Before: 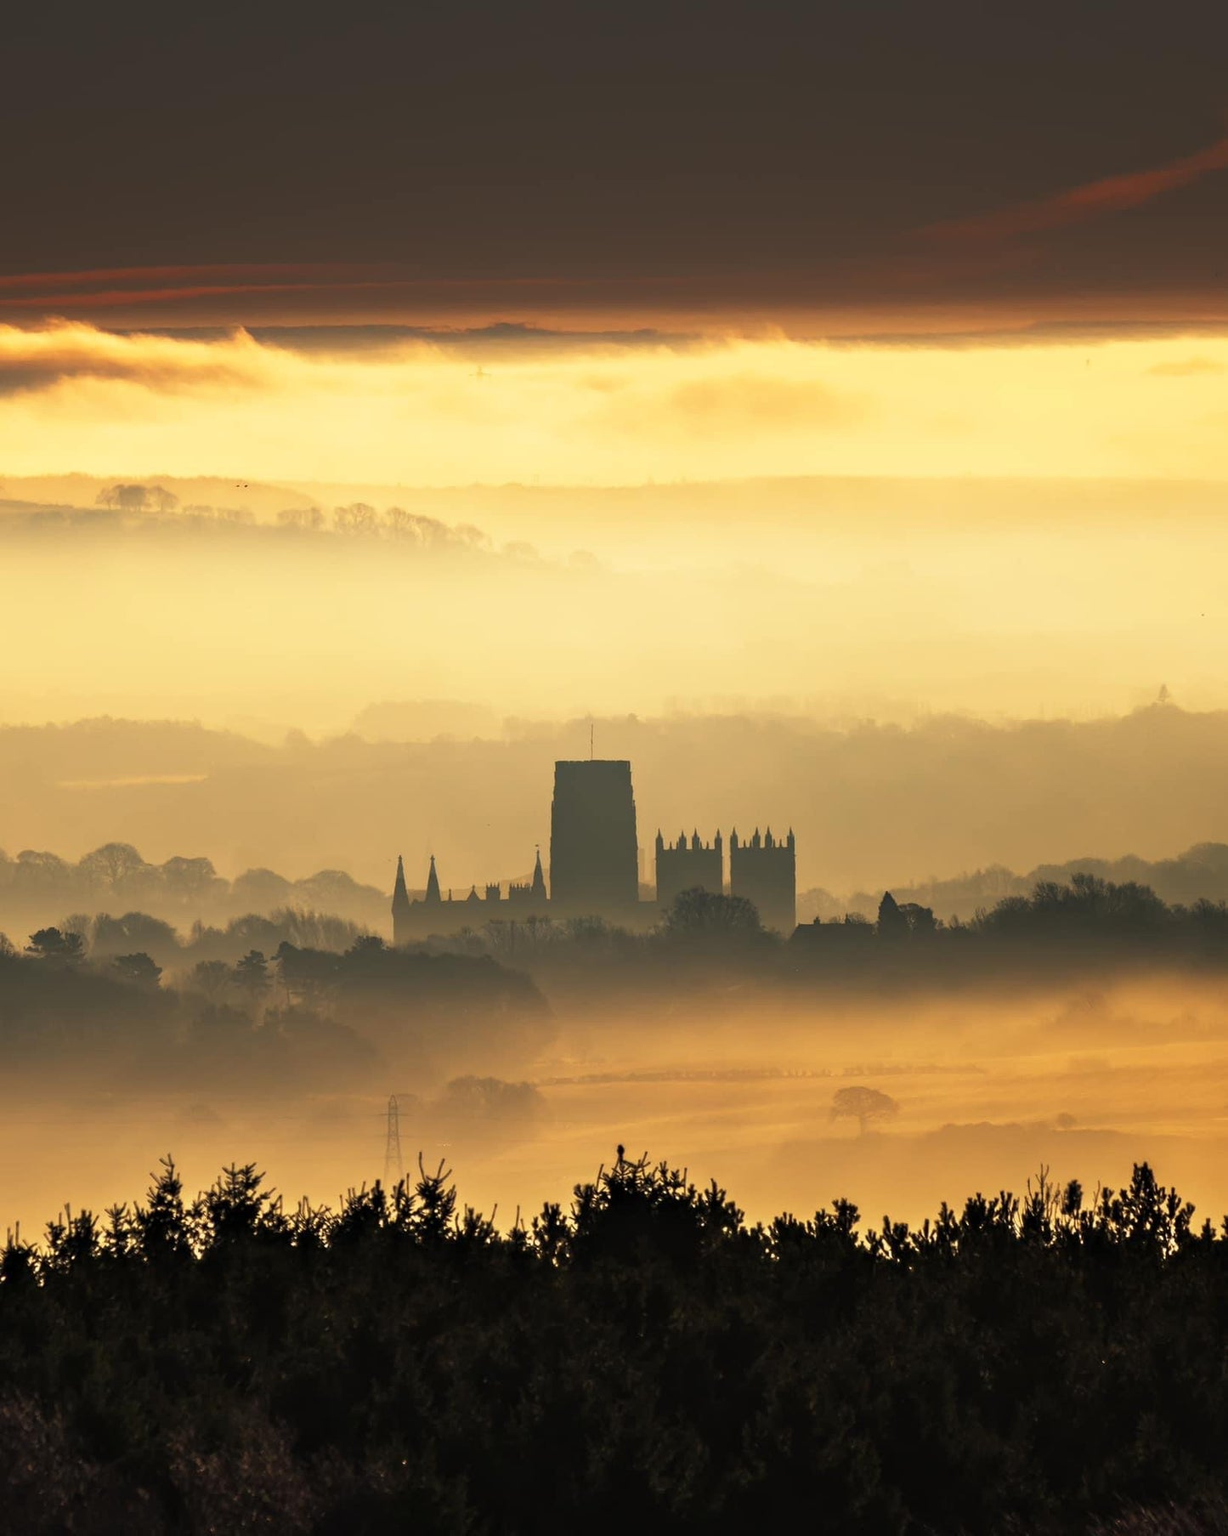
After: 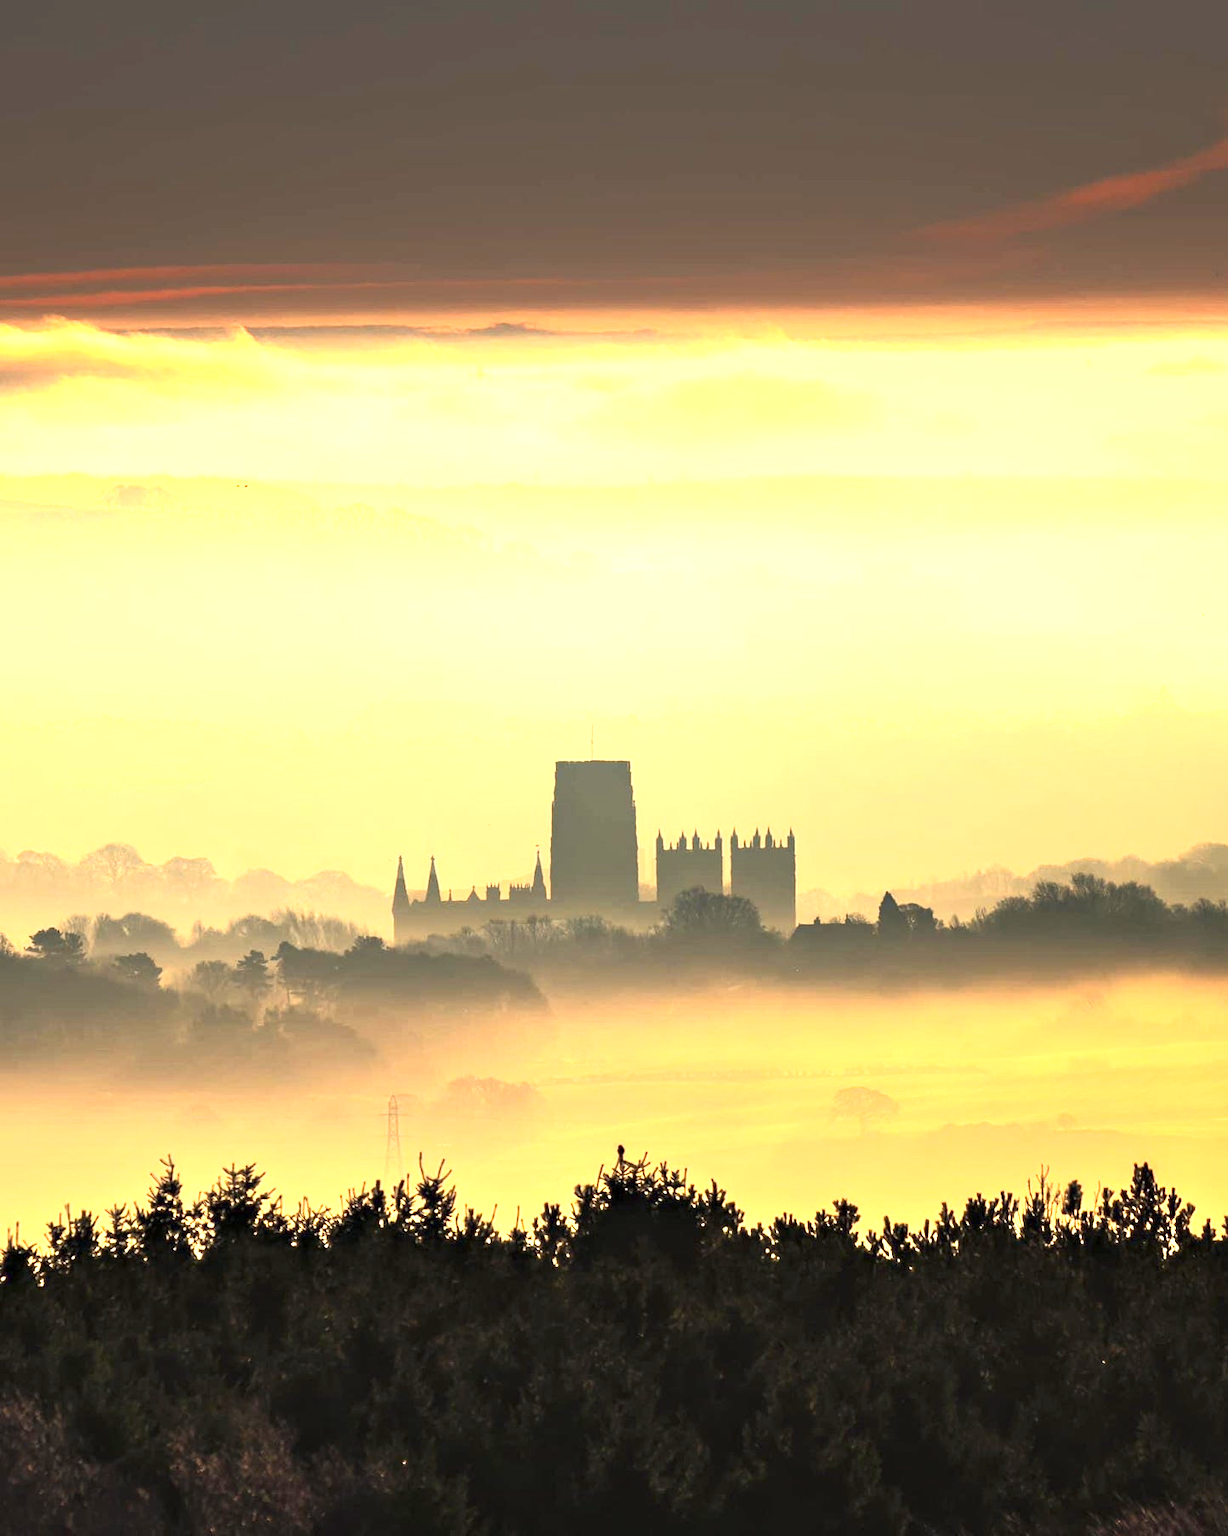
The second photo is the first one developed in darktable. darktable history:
base curve: curves: ch0 [(0, 0) (0.257, 0.25) (0.482, 0.586) (0.757, 0.871) (1, 1)]
exposure: exposure 1.5 EV, compensate highlight preservation false
